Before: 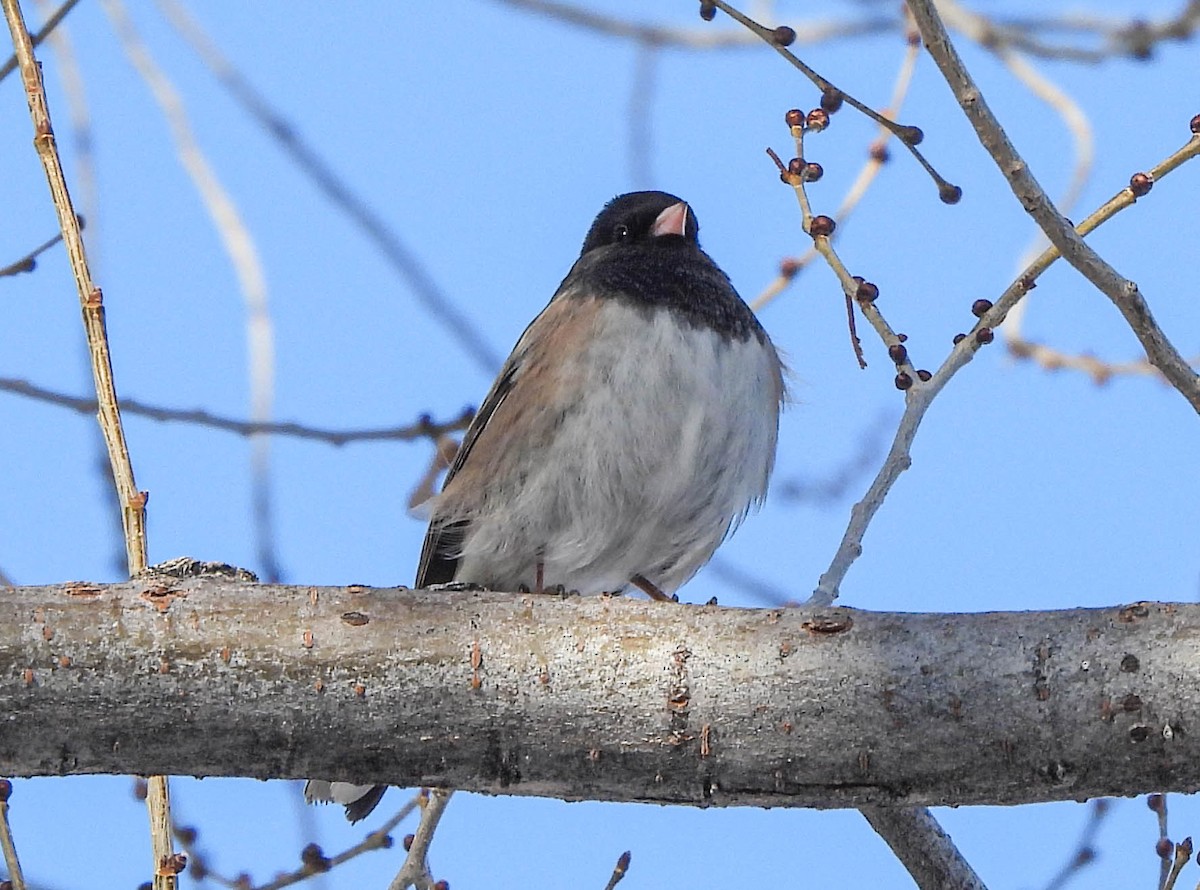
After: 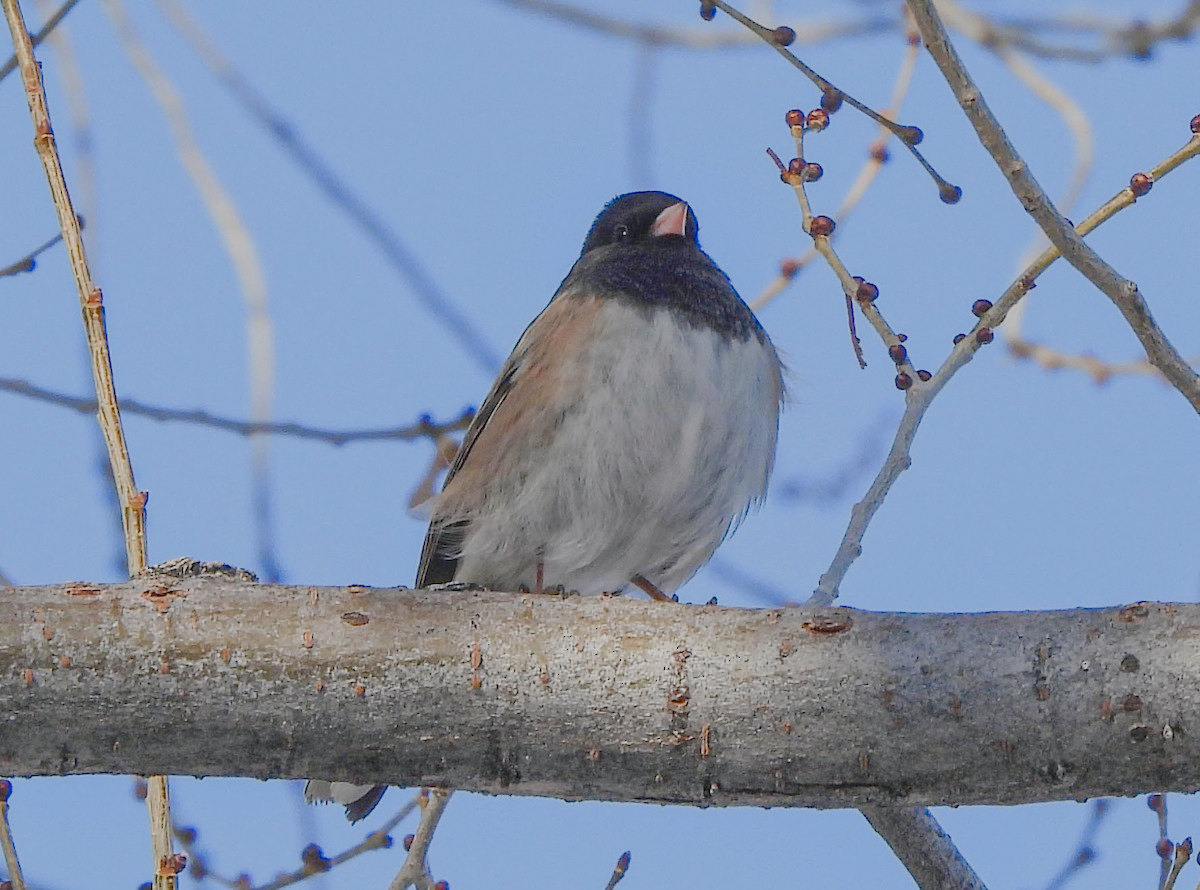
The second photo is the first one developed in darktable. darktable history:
color balance rgb: shadows lift › chroma 1%, shadows lift › hue 113°, highlights gain › chroma 0.2%, highlights gain › hue 333°, perceptual saturation grading › global saturation 20%, perceptual saturation grading › highlights -50%, perceptual saturation grading › shadows 25%, contrast -30%
white balance: emerald 1
